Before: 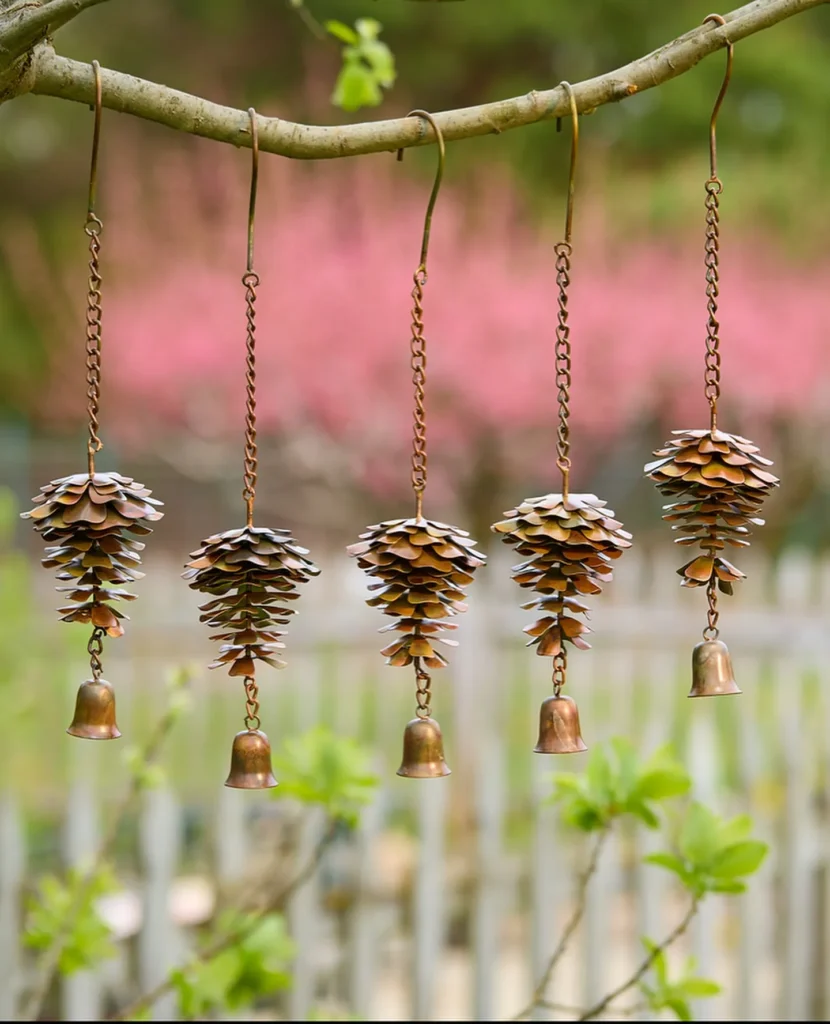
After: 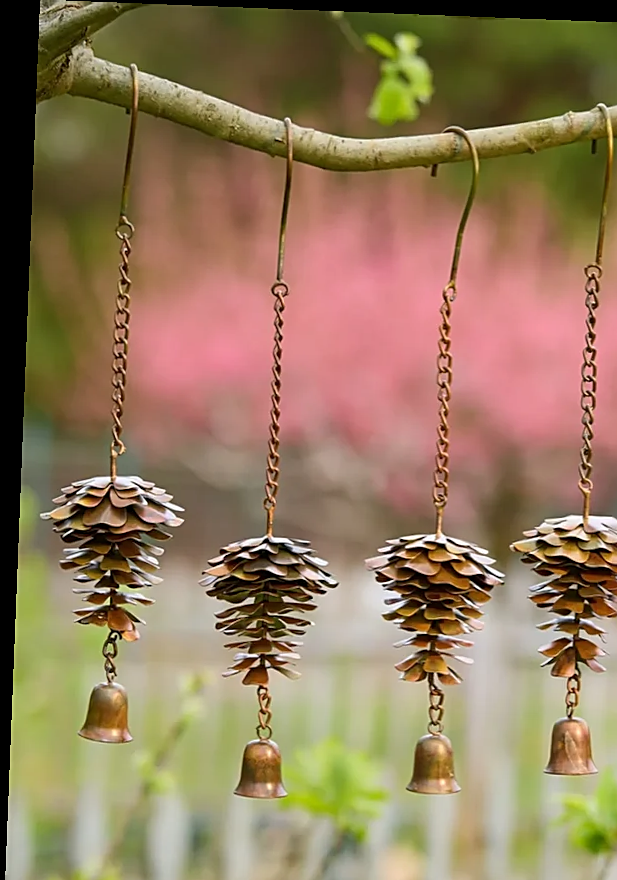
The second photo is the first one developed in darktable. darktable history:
crop: right 28.885%, bottom 16.626%
sharpen: on, module defaults
rotate and perspective: rotation 2.27°, automatic cropping off
